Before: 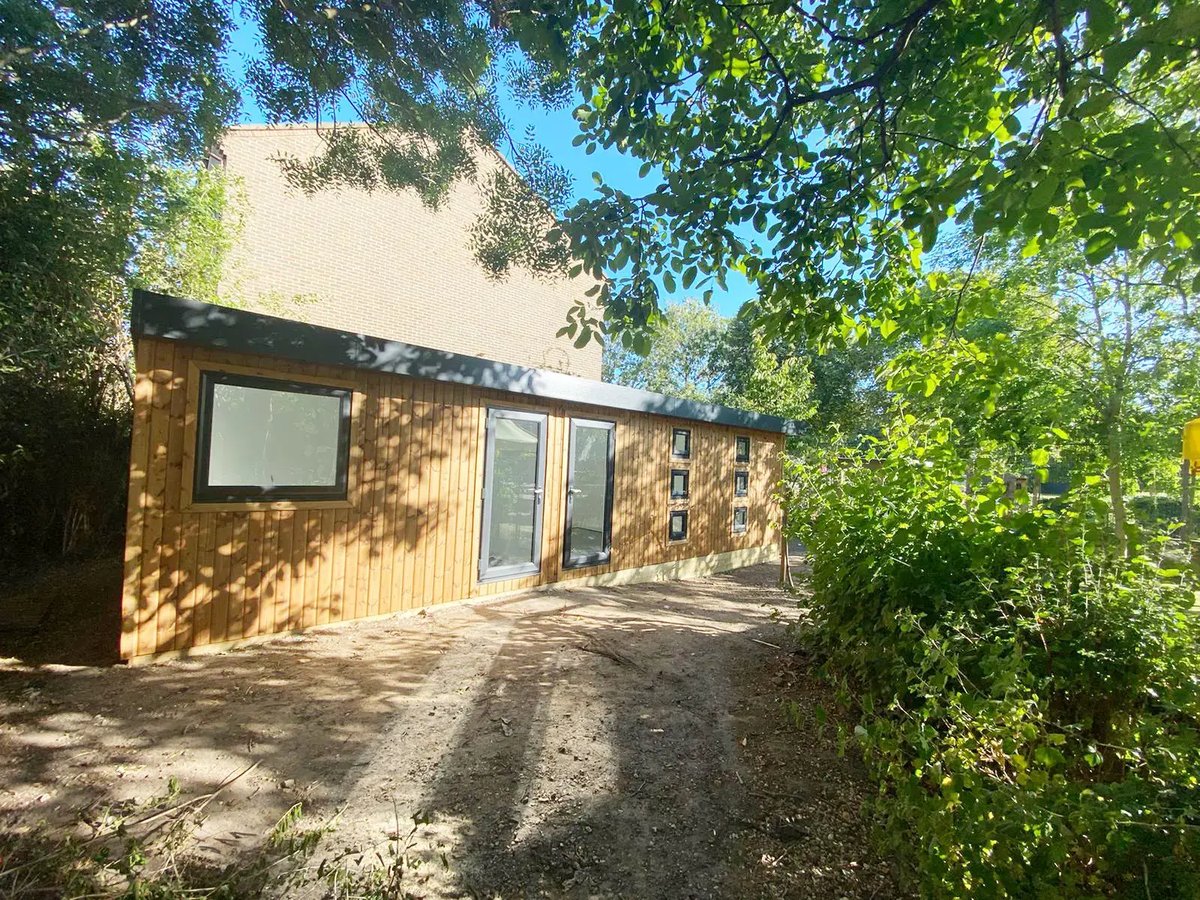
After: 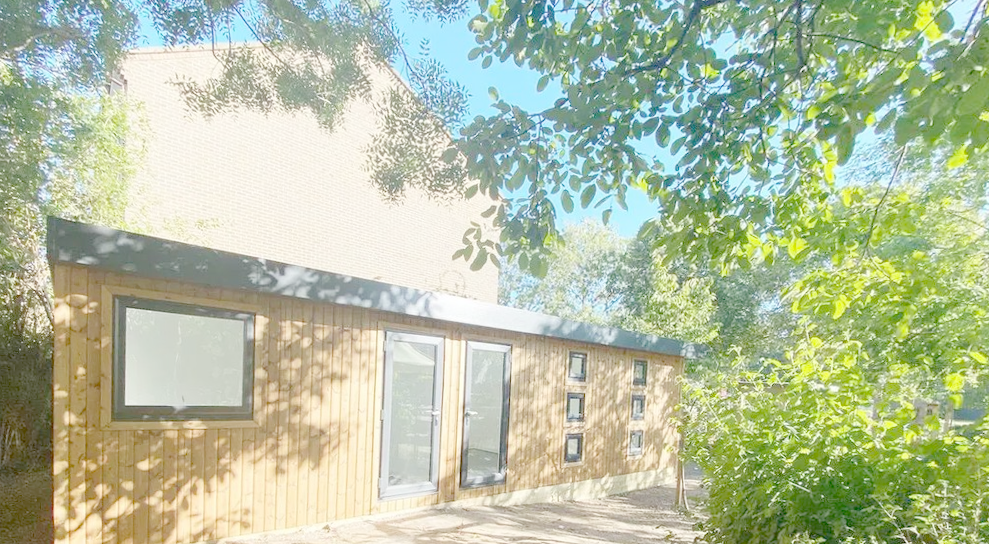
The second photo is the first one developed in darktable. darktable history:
rotate and perspective: rotation 0.062°, lens shift (vertical) 0.115, lens shift (horizontal) -0.133, crop left 0.047, crop right 0.94, crop top 0.061, crop bottom 0.94
crop: left 3.015%, top 8.969%, right 9.647%, bottom 26.457%
